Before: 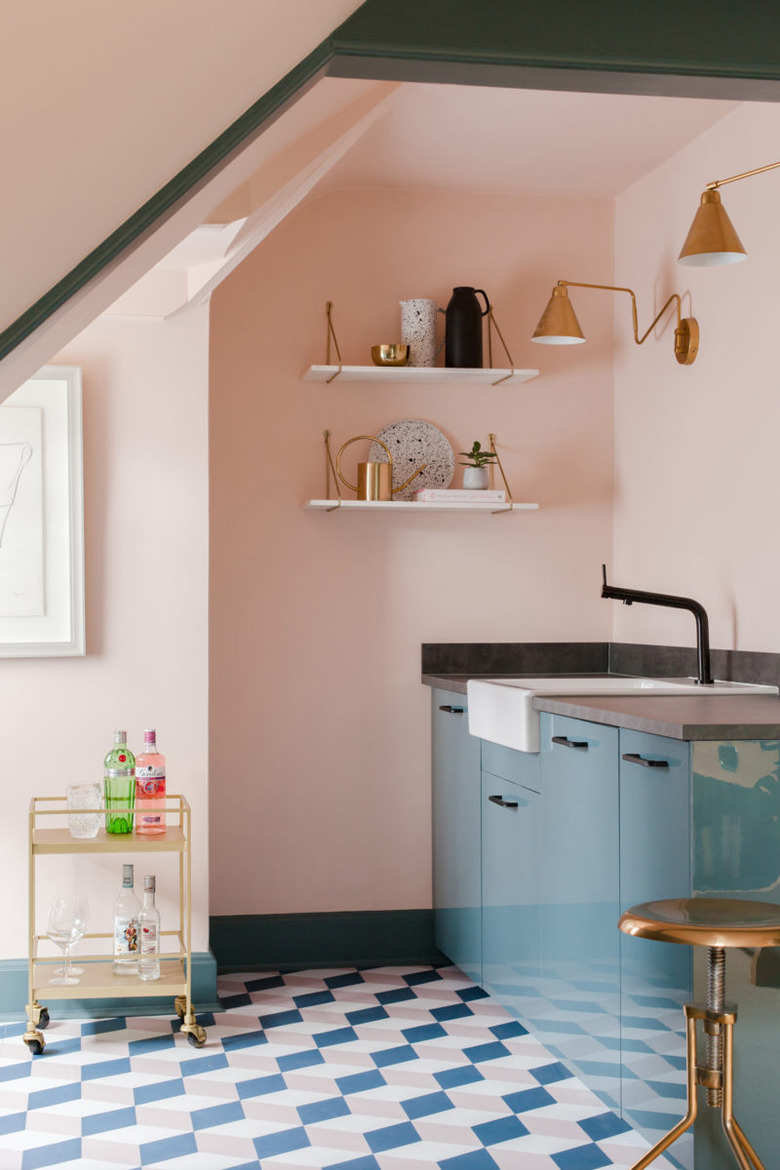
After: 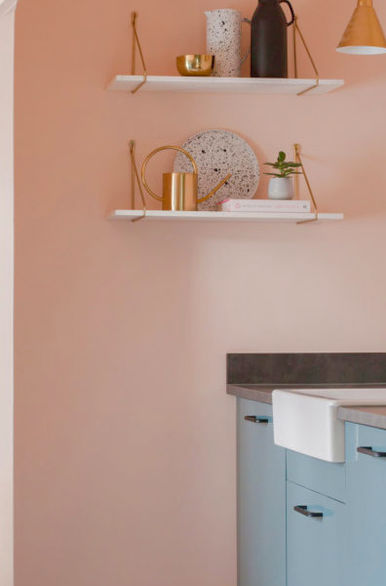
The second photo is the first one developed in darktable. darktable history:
crop: left 25.086%, top 24.852%, right 25.427%, bottom 25.035%
shadows and highlights: on, module defaults
levels: levels [0, 0.445, 1]
